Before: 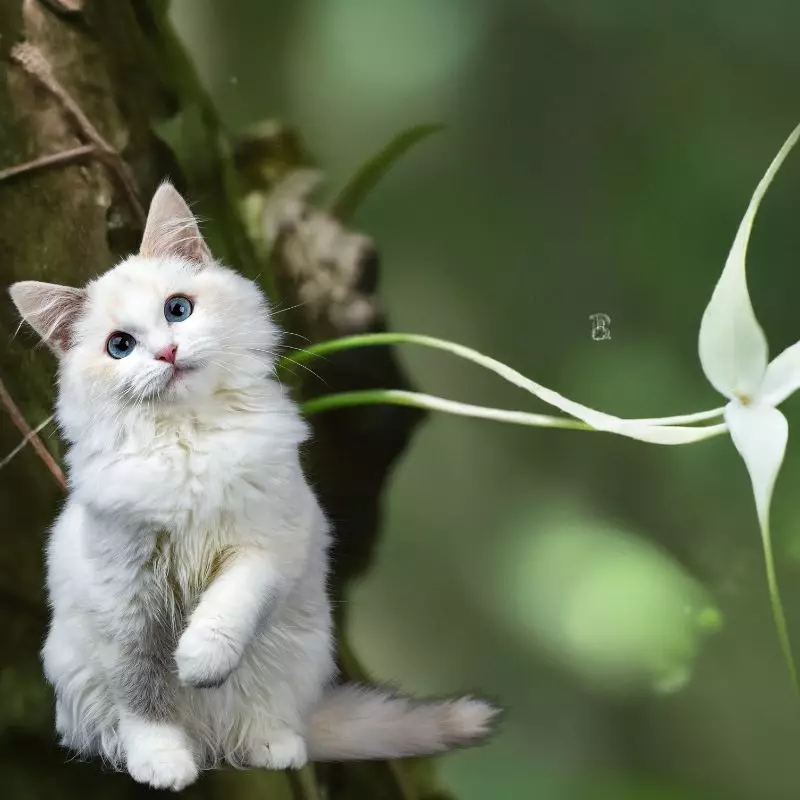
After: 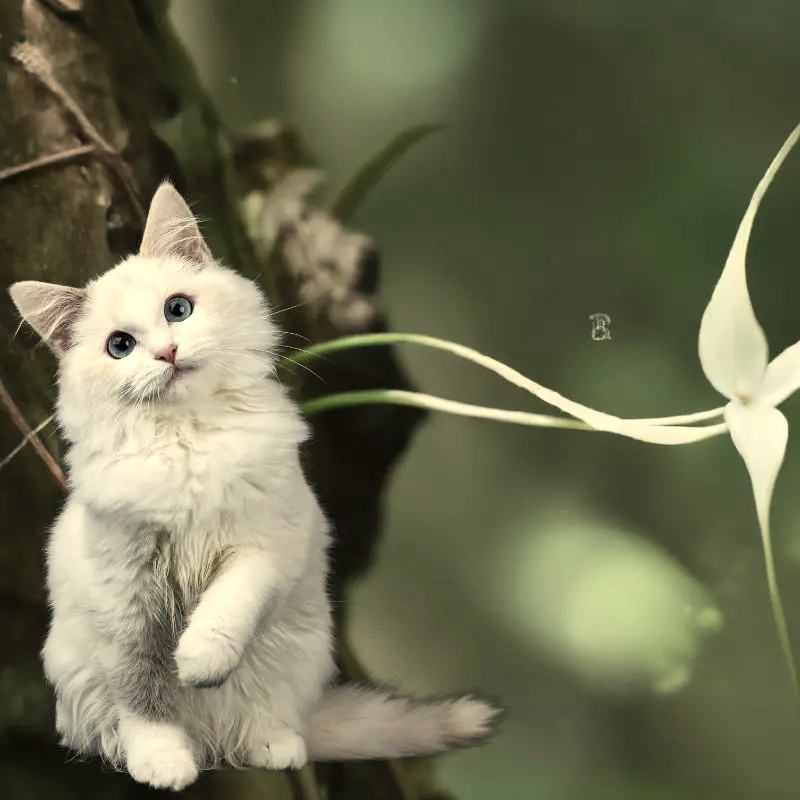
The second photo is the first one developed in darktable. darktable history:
rotate and perspective: automatic cropping original format, crop left 0, crop top 0
exposure: exposure 0.078 EV, compensate highlight preservation false
white balance: red 1.08, blue 0.791
contrast brightness saturation: contrast 0.1, saturation -0.36
